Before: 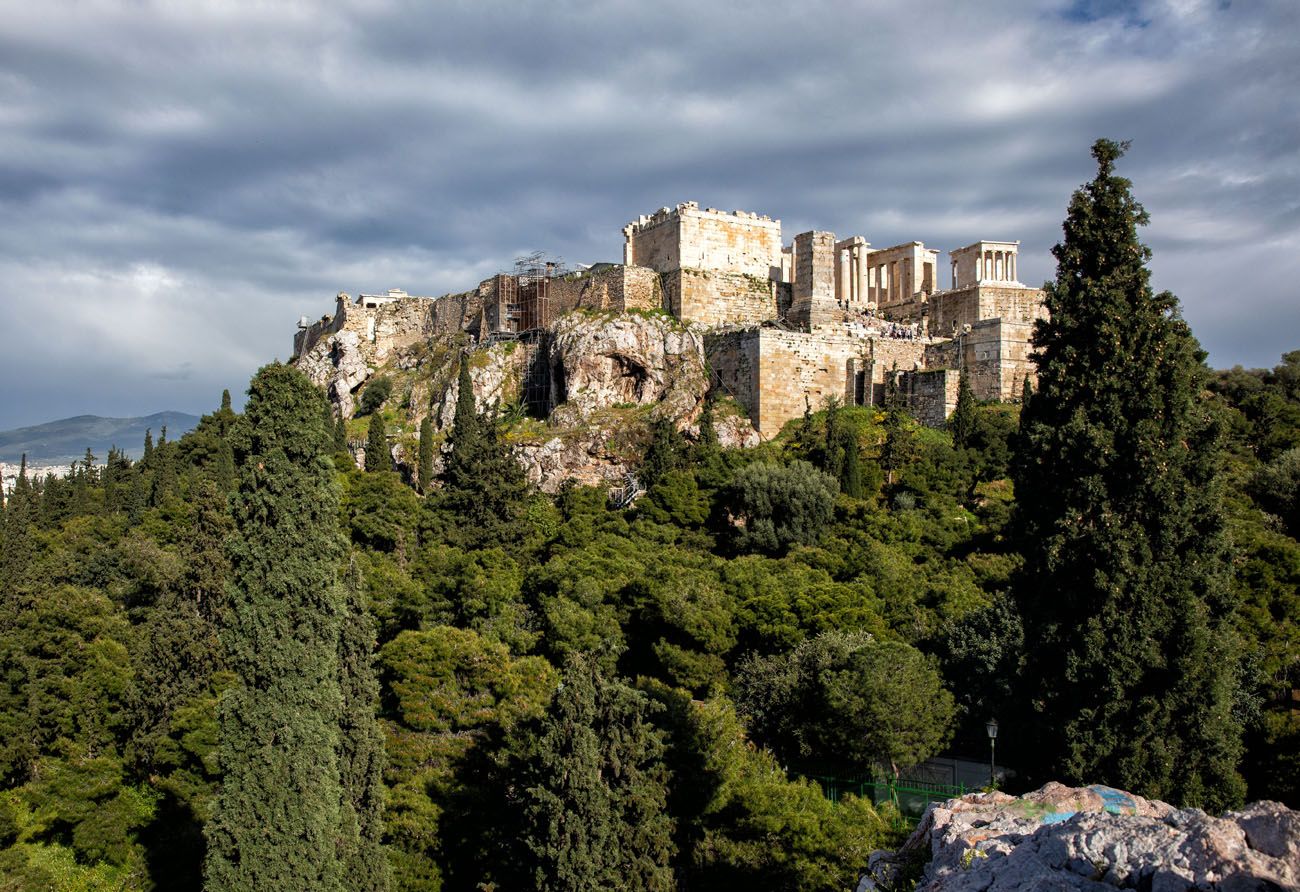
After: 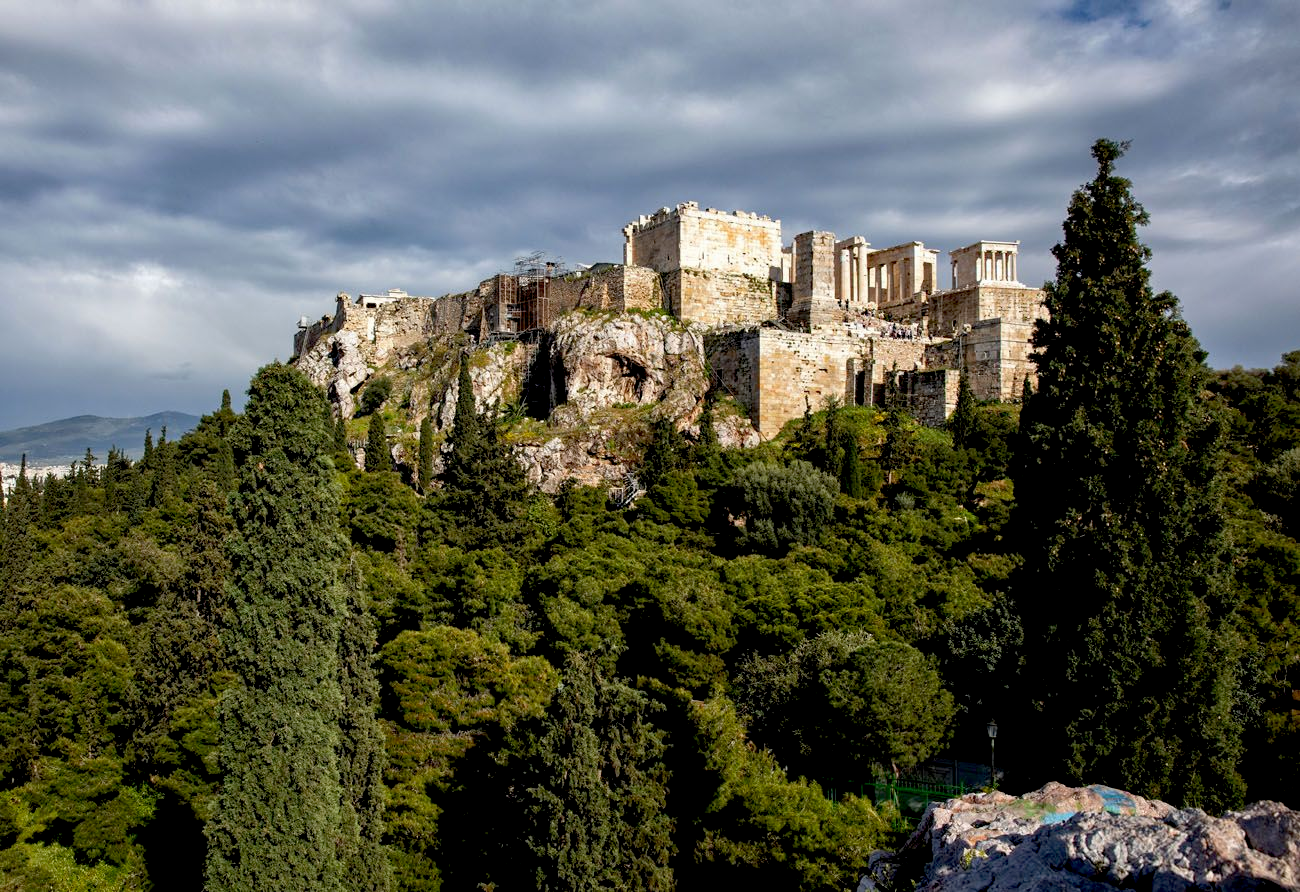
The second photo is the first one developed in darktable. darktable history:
exposure: black level correction 0.016, exposure -0.007 EV, compensate highlight preservation false
